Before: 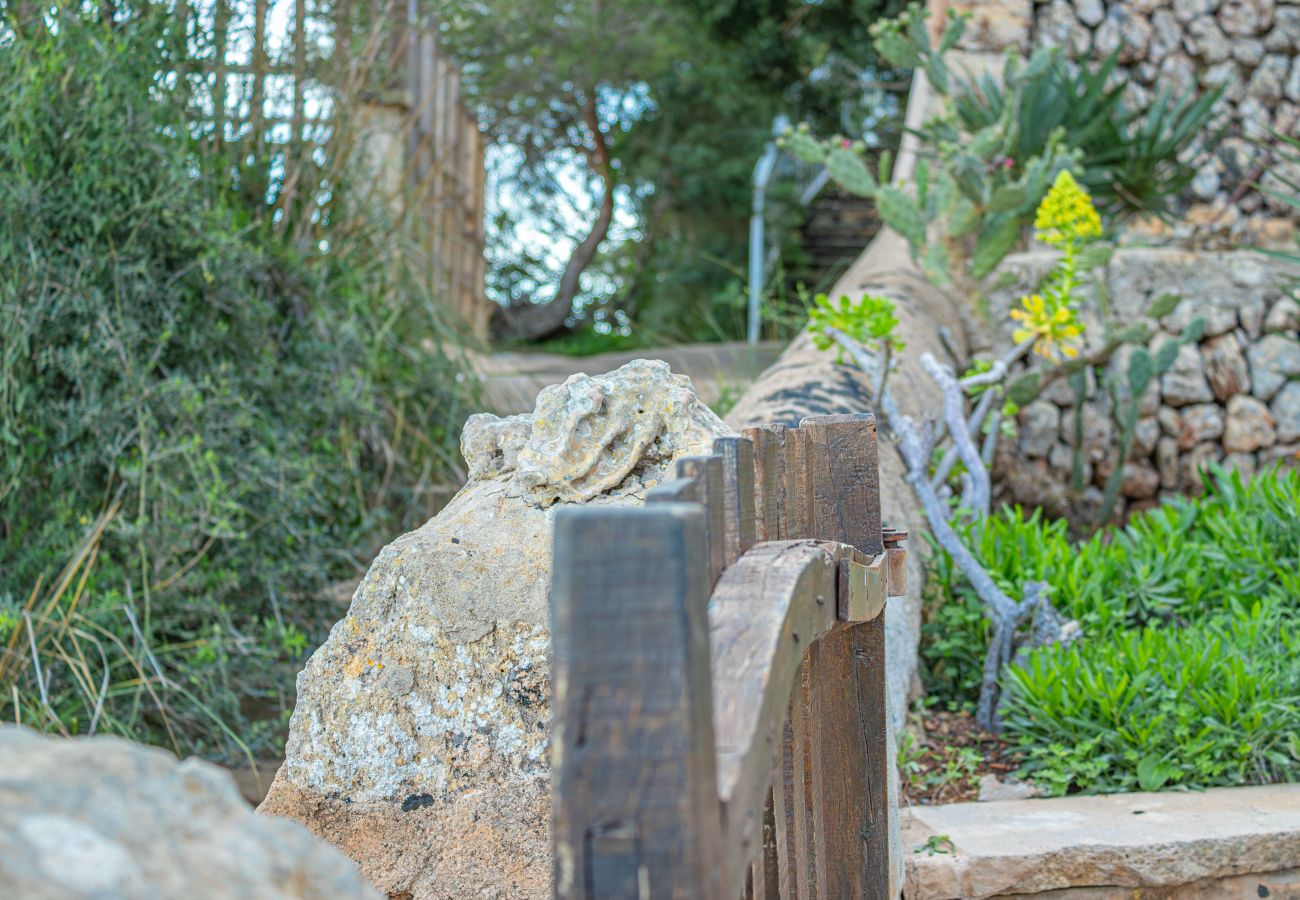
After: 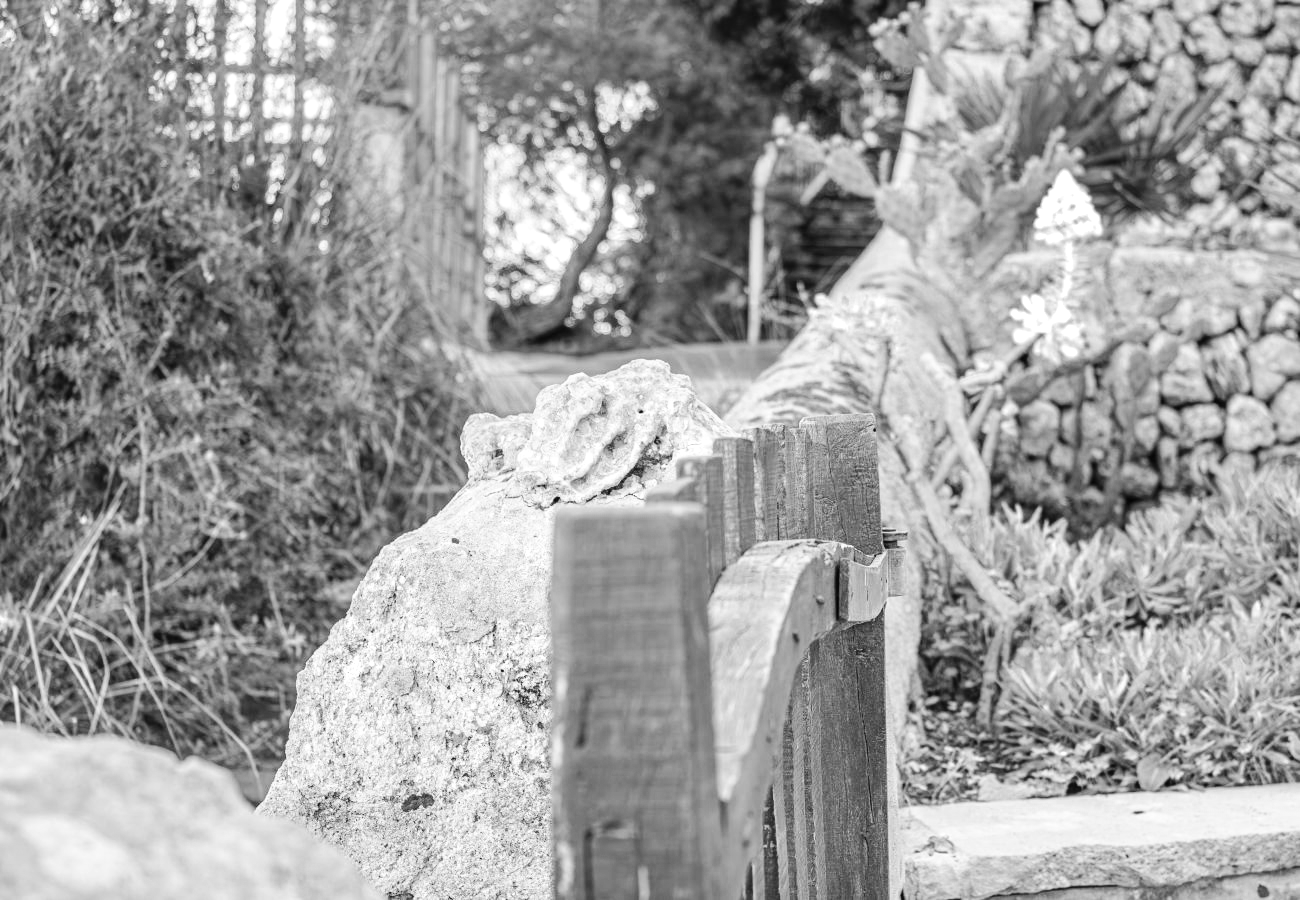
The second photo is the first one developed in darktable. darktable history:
monochrome: on, module defaults
base curve: curves: ch0 [(0, 0) (0.032, 0.025) (0.121, 0.166) (0.206, 0.329) (0.605, 0.79) (1, 1)], preserve colors none
color correction: highlights a* 14.46, highlights b* 5.85, shadows a* -5.53, shadows b* -15.24, saturation 0.85
color zones: curves: ch0 [(0.009, 0.528) (0.136, 0.6) (0.255, 0.586) (0.39, 0.528) (0.522, 0.584) (0.686, 0.736) (0.849, 0.561)]; ch1 [(0.045, 0.781) (0.14, 0.416) (0.257, 0.695) (0.442, 0.032) (0.738, 0.338) (0.818, 0.632) (0.891, 0.741) (1, 0.704)]; ch2 [(0, 0.667) (0.141, 0.52) (0.26, 0.37) (0.474, 0.432) (0.743, 0.286)]
